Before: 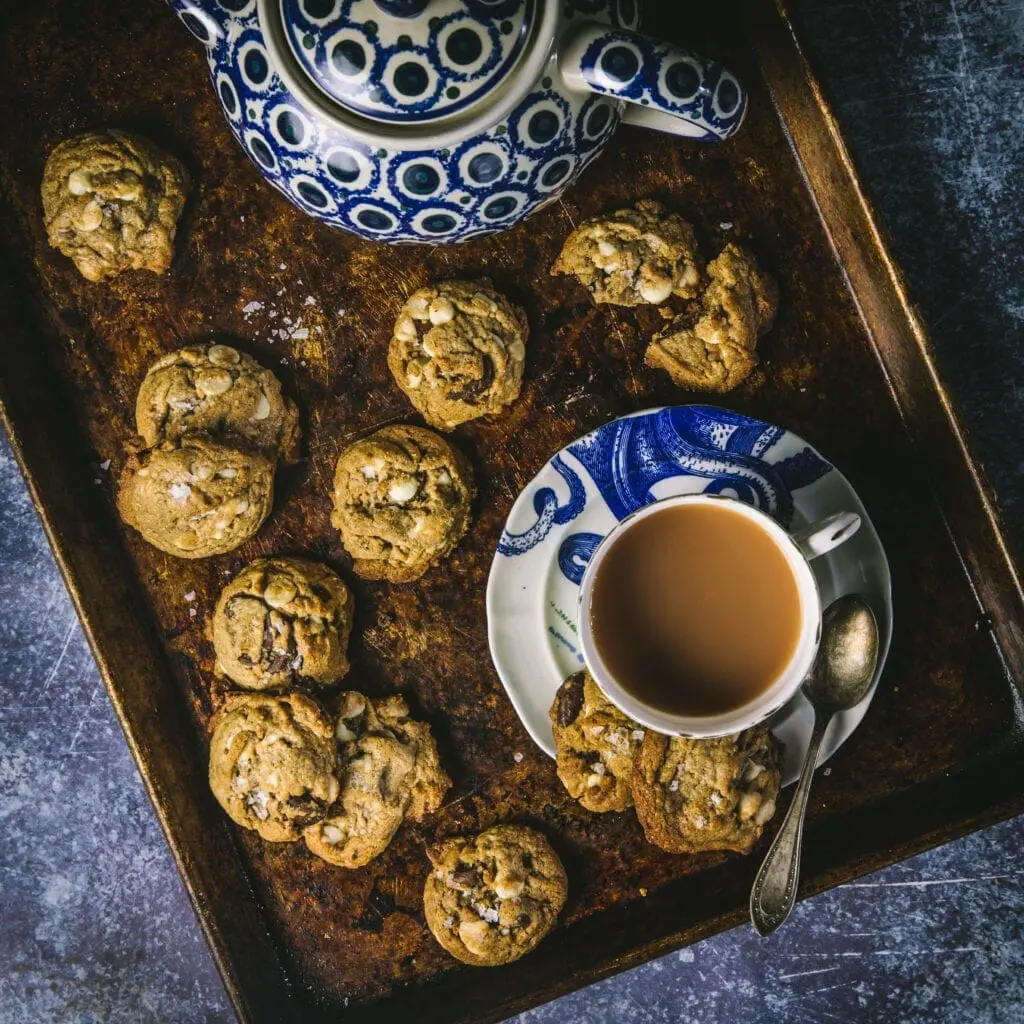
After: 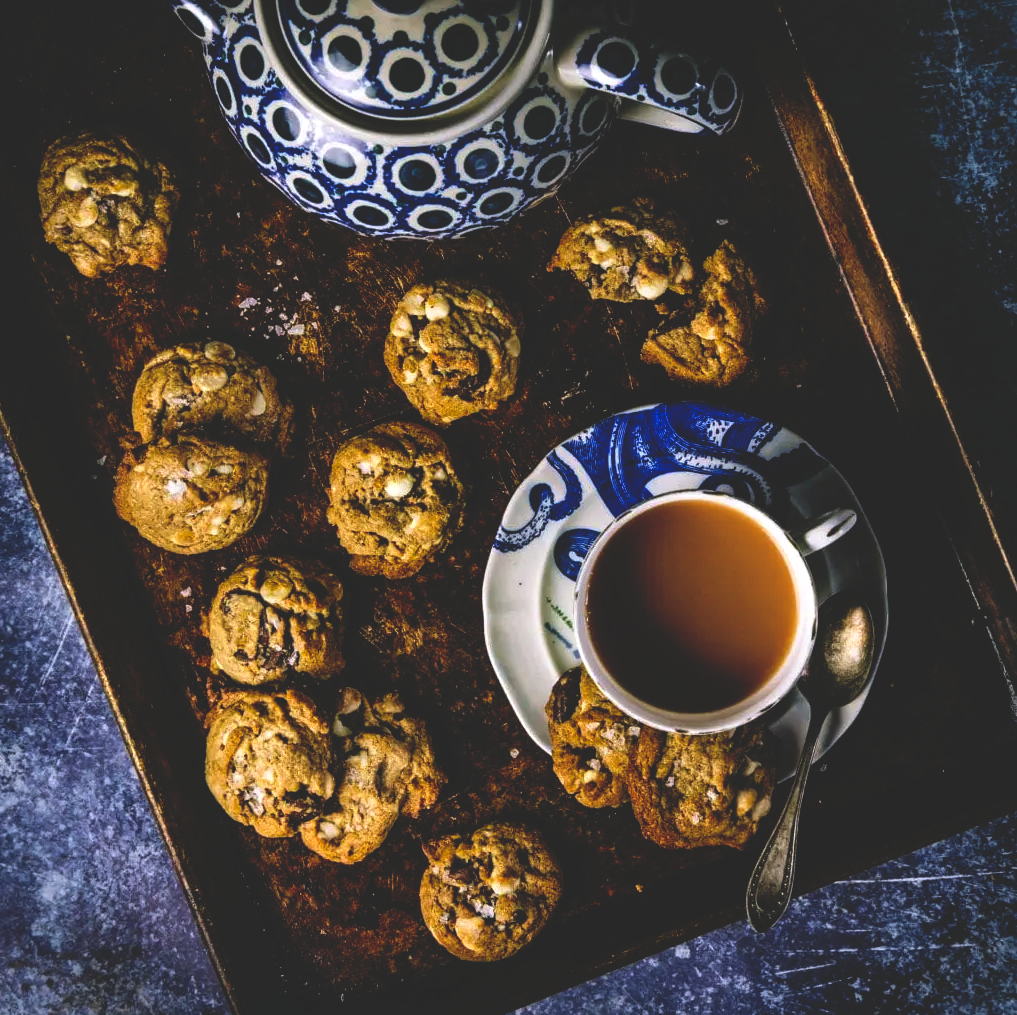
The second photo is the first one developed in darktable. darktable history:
exposure: exposure 0.191 EV, compensate highlight preservation false
crop: left 0.434%, top 0.485%, right 0.244%, bottom 0.386%
white balance: red 1.004, blue 1.024
base curve: curves: ch0 [(0, 0.02) (0.083, 0.036) (1, 1)], preserve colors none
